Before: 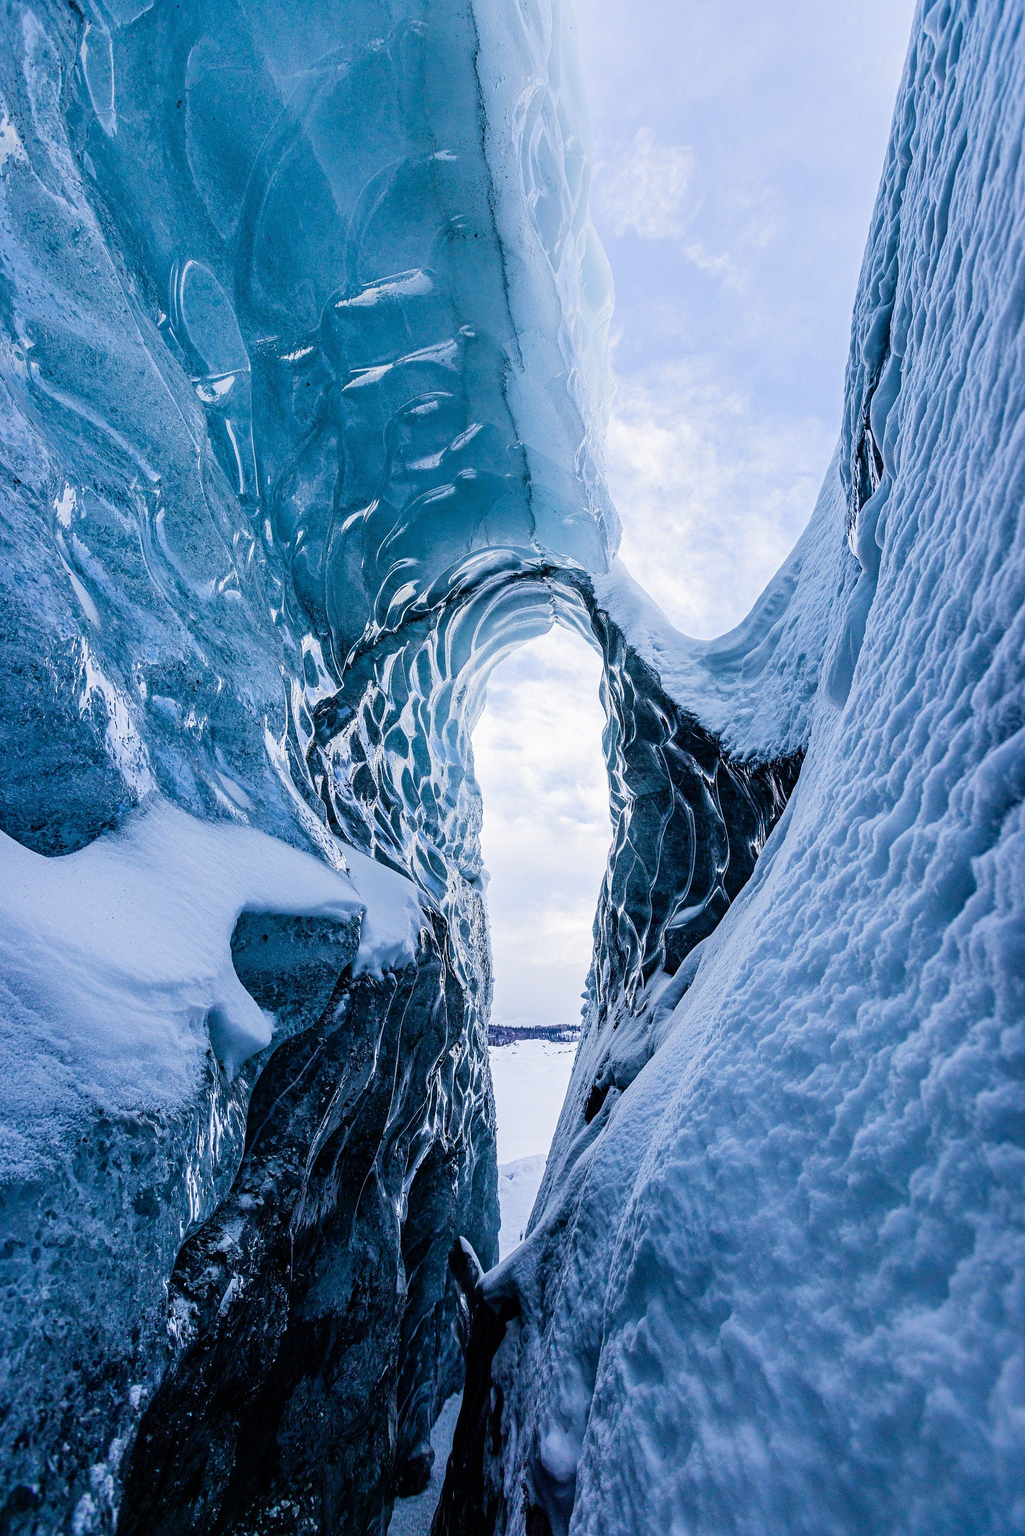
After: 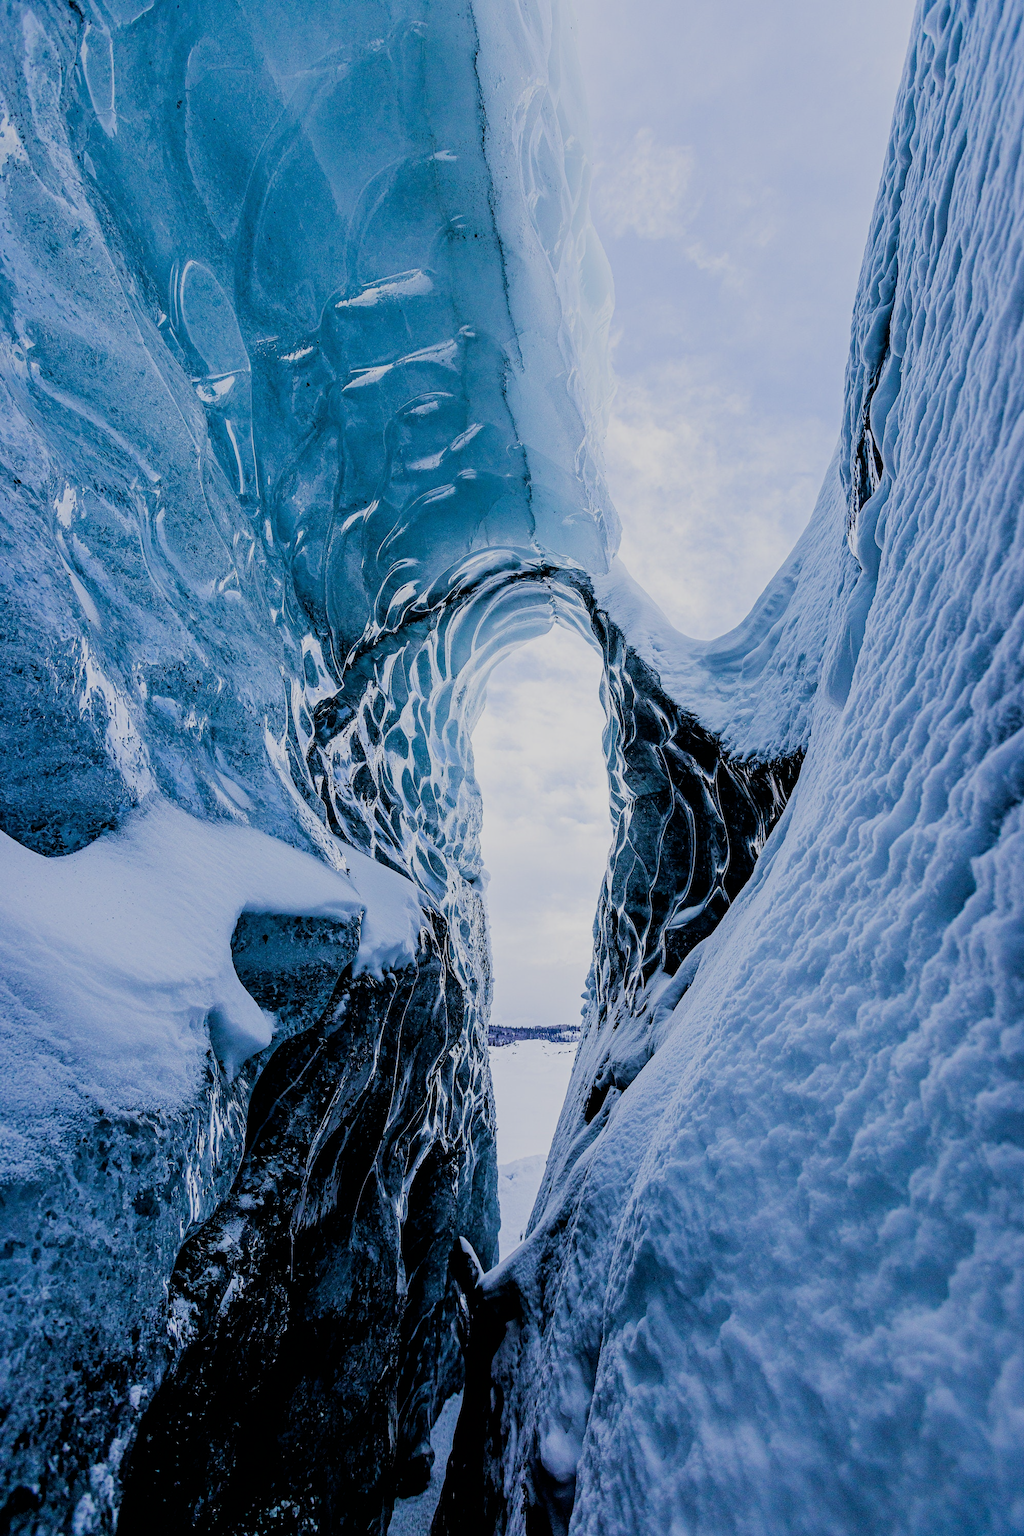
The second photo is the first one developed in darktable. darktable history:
filmic rgb: black relative exposure -4.68 EV, white relative exposure 4.8 EV, threshold 5.94 EV, hardness 2.36, latitude 36.98%, contrast 1.044, highlights saturation mix 1.55%, shadows ↔ highlights balance 1.23%, enable highlight reconstruction true
